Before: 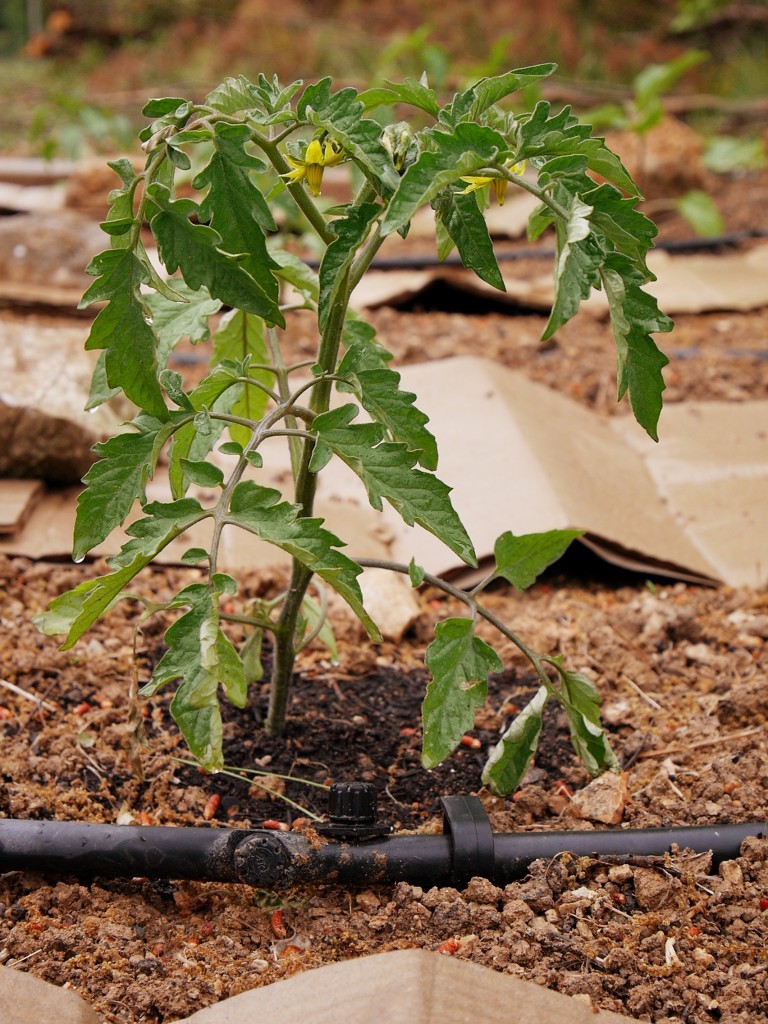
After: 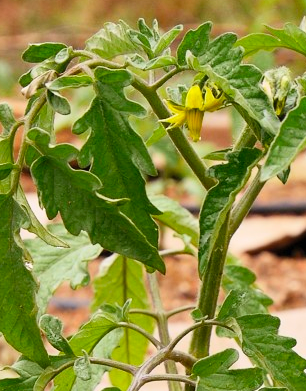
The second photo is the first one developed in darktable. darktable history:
crop: left 15.695%, top 5.435%, right 44.381%, bottom 56.374%
contrast brightness saturation: contrast 0.204, brightness 0.163, saturation 0.227
color balance rgb: perceptual saturation grading › global saturation 2.123%, perceptual saturation grading › highlights -2.8%, perceptual saturation grading › mid-tones 3.702%, perceptual saturation grading › shadows 8.304%, global vibrance 7.576%
